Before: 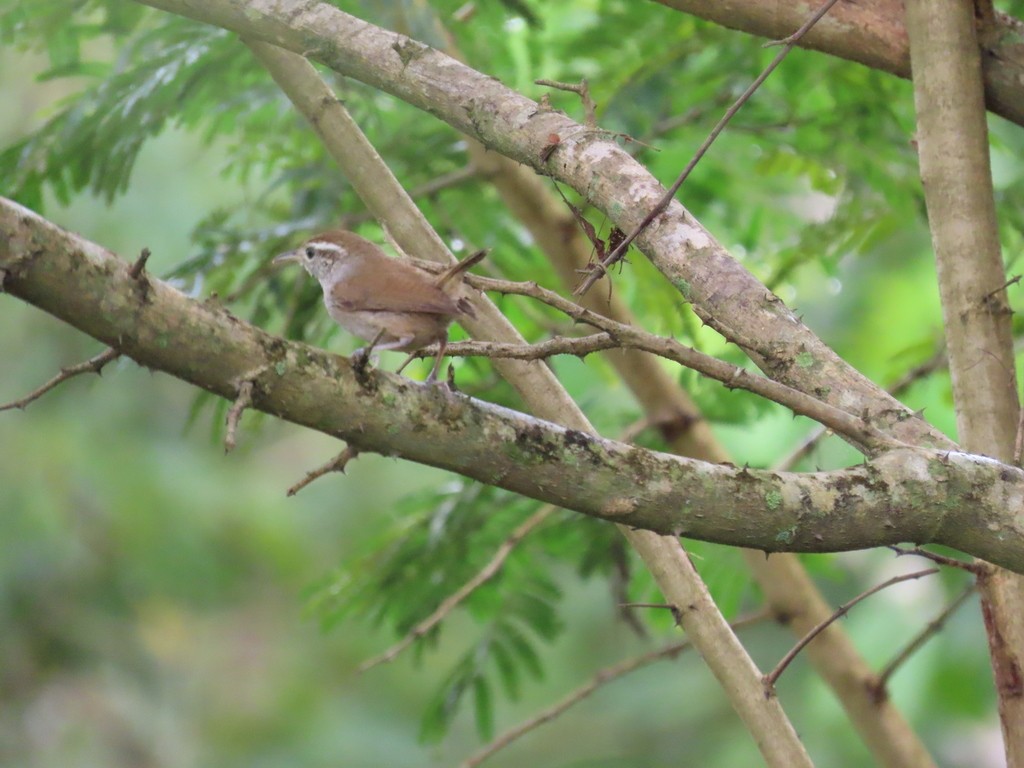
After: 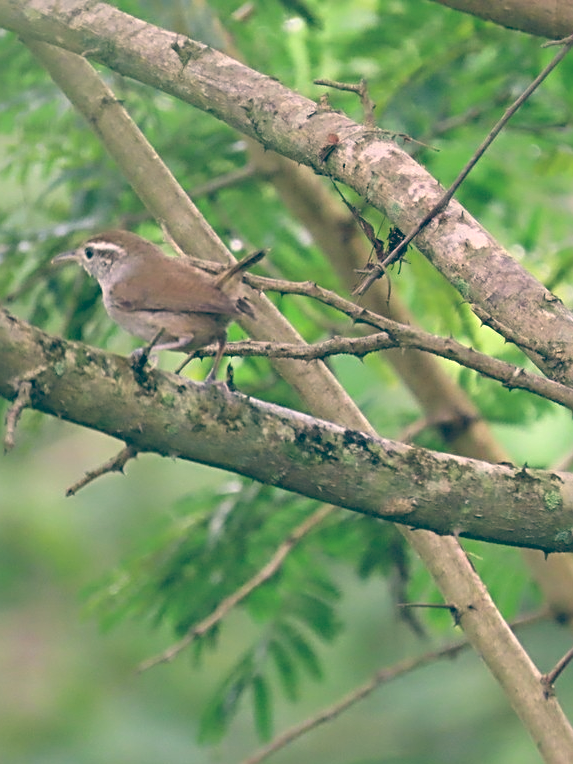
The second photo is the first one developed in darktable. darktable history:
crop: left 21.674%, right 22.086%
color balance: lift [1.006, 0.985, 1.002, 1.015], gamma [1, 0.953, 1.008, 1.047], gain [1.076, 1.13, 1.004, 0.87]
sharpen: radius 3.119
